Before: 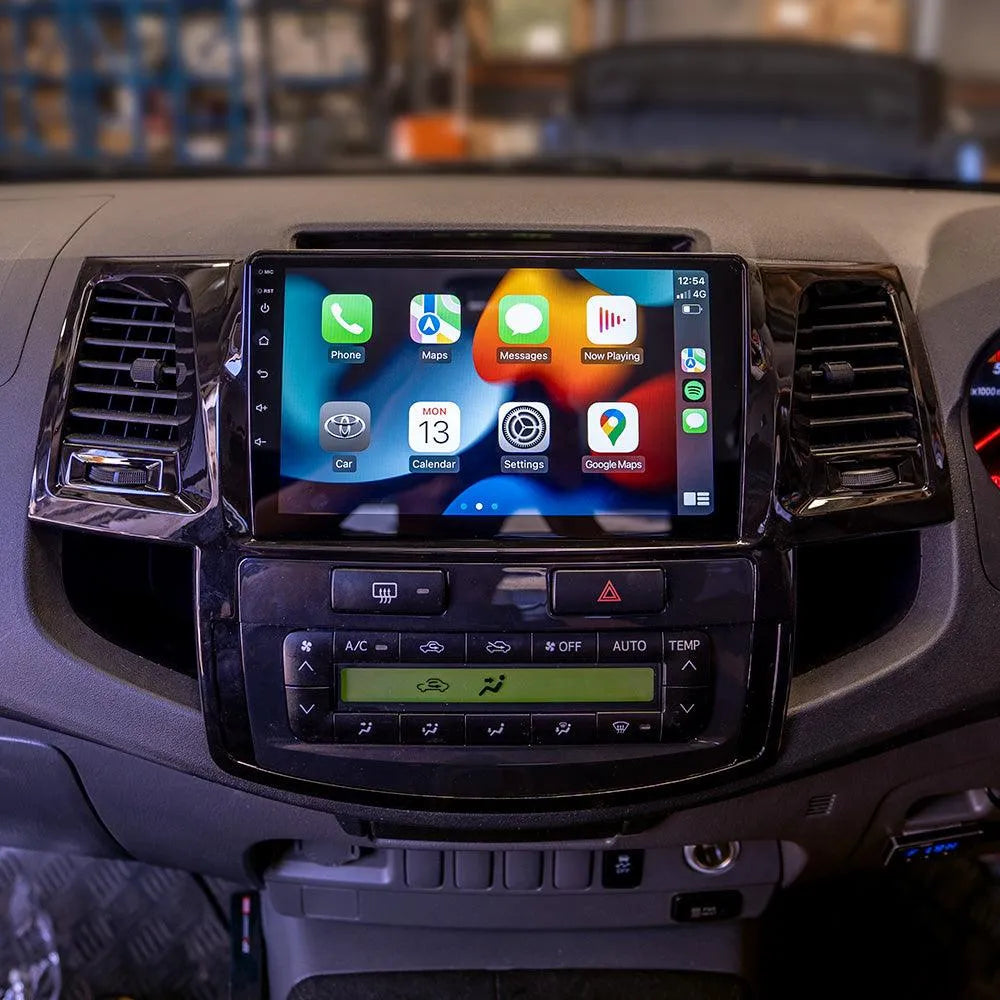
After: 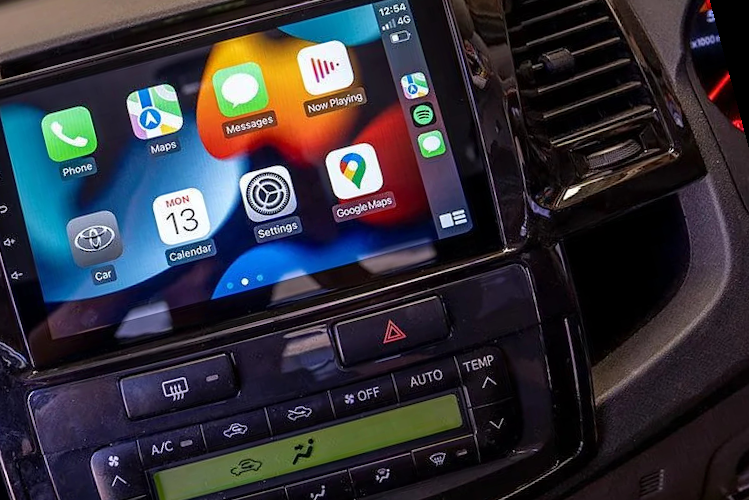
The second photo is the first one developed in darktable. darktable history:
rotate and perspective: rotation -14.8°, crop left 0.1, crop right 0.903, crop top 0.25, crop bottom 0.748
crop: left 23.095%, top 5.827%, bottom 11.854%
